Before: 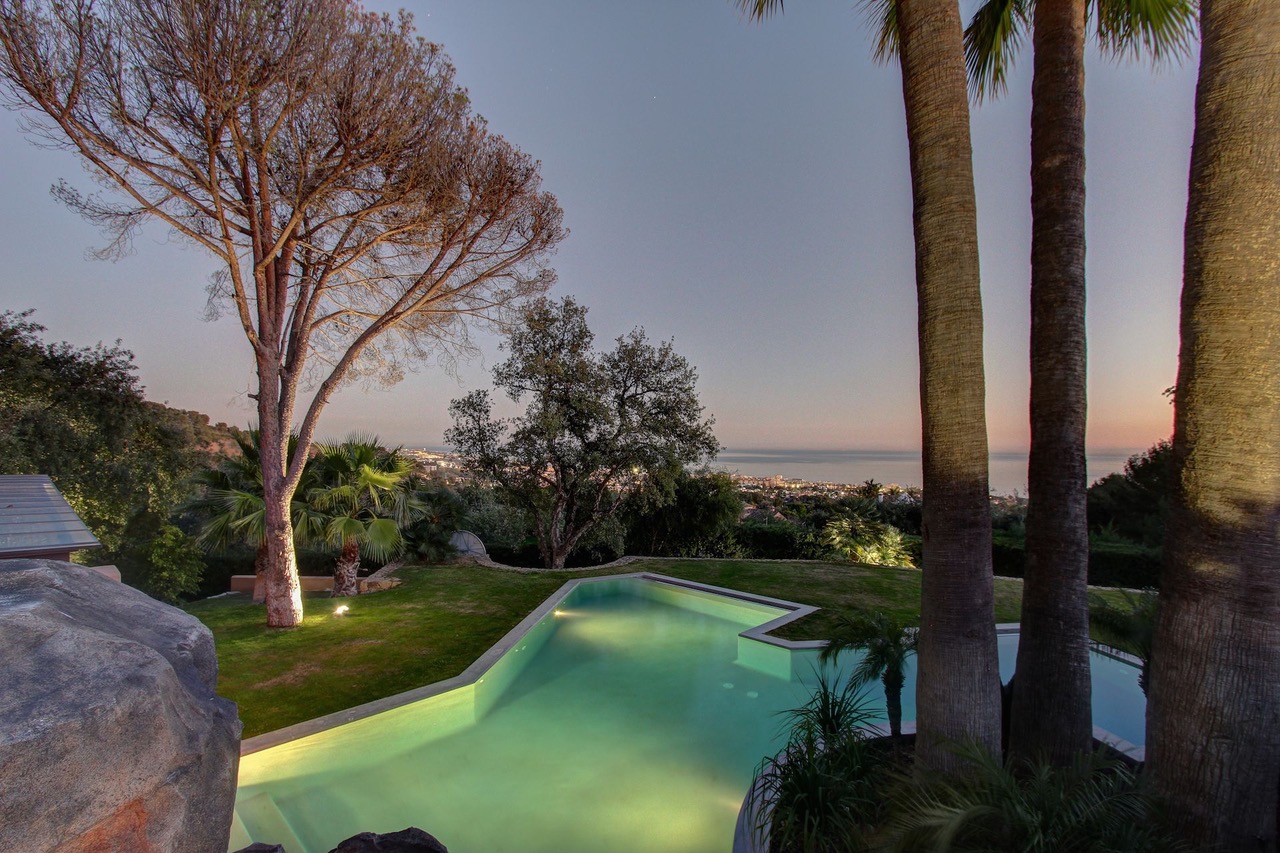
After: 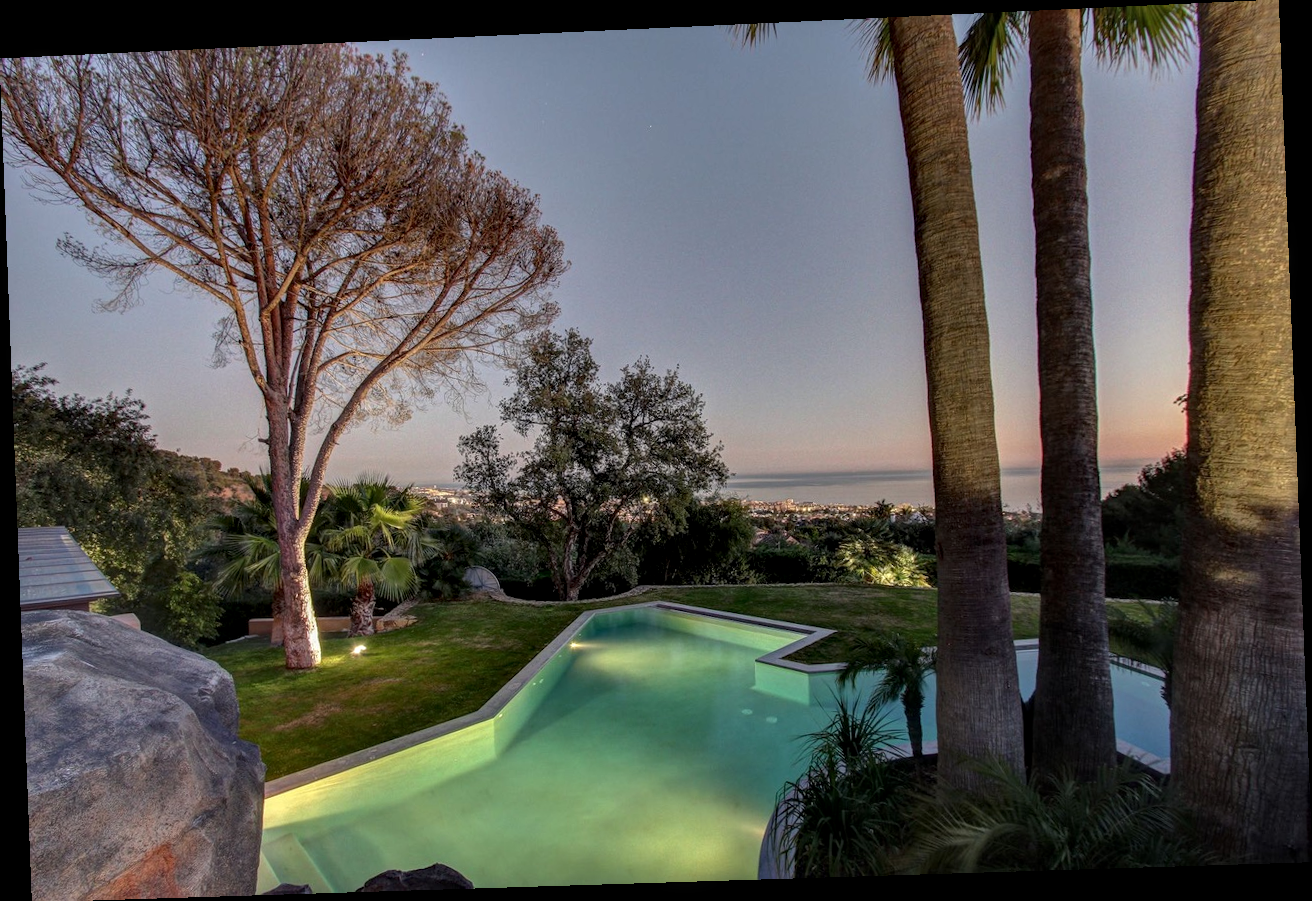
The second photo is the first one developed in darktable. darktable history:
rotate and perspective: rotation -2.22°, lens shift (horizontal) -0.022, automatic cropping off
local contrast: detail 130%
